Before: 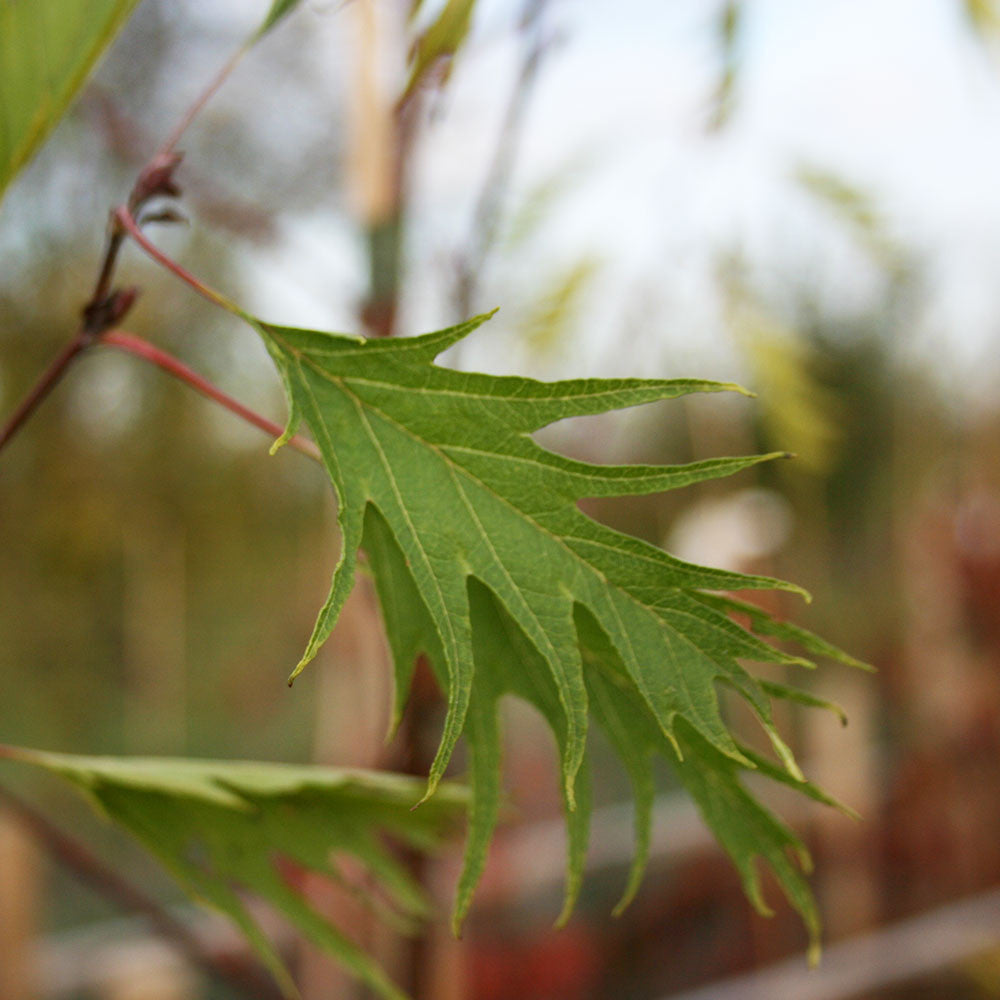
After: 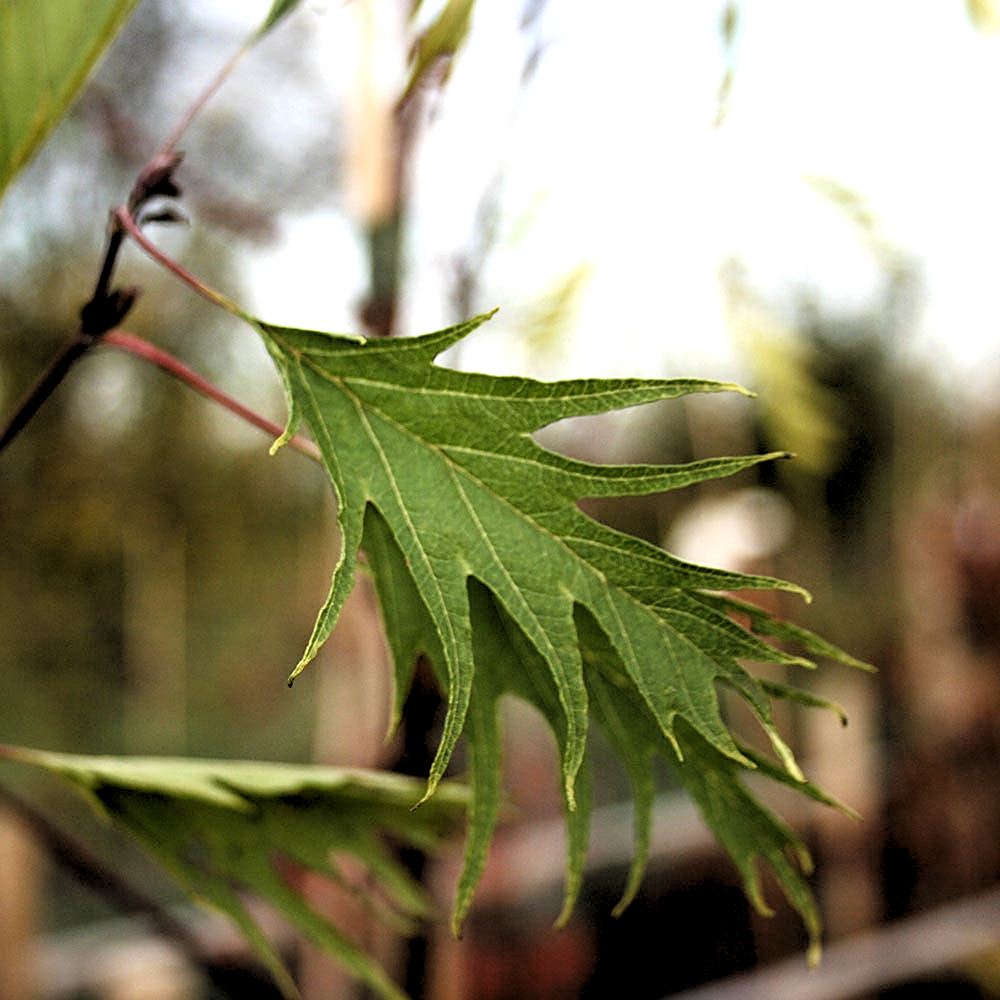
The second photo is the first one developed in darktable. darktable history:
levels: levels [0.062, 0.494, 0.925]
filmic rgb: black relative exposure -3.46 EV, white relative exposure 2.28 EV, threshold 2.96 EV, hardness 3.41, enable highlight reconstruction true
sharpen: on, module defaults
